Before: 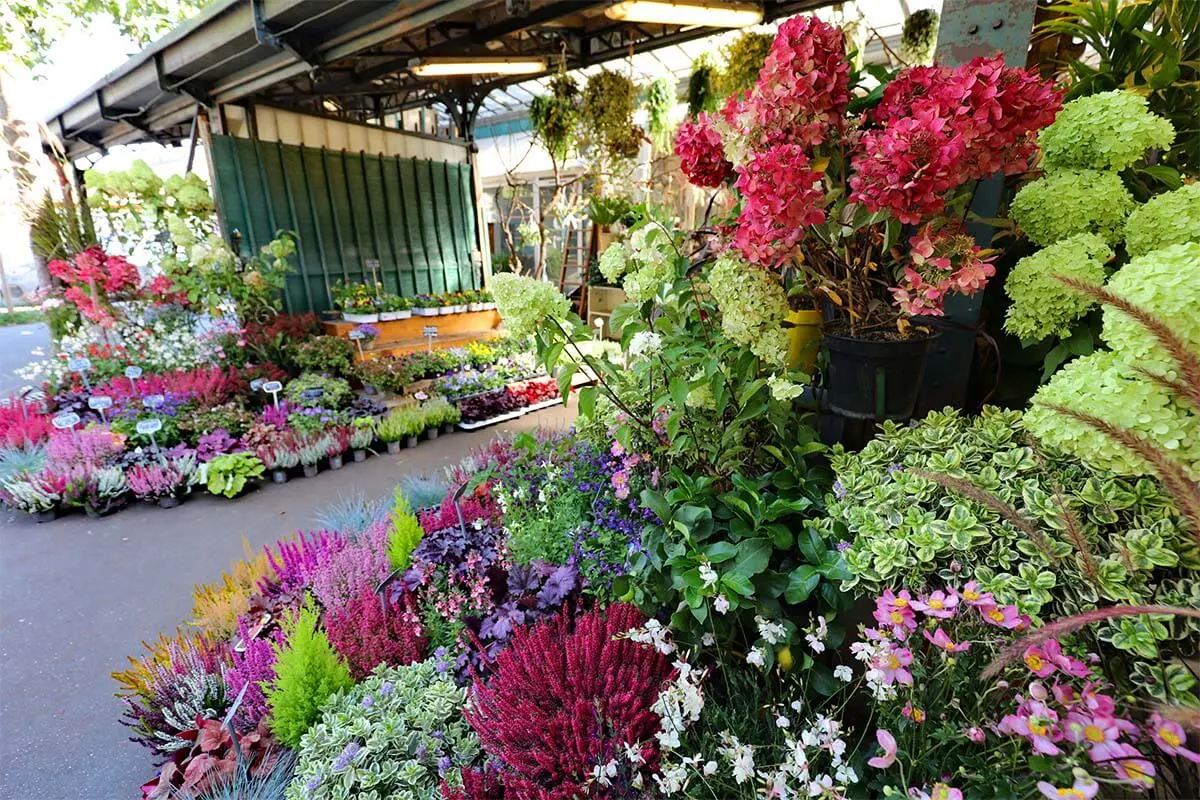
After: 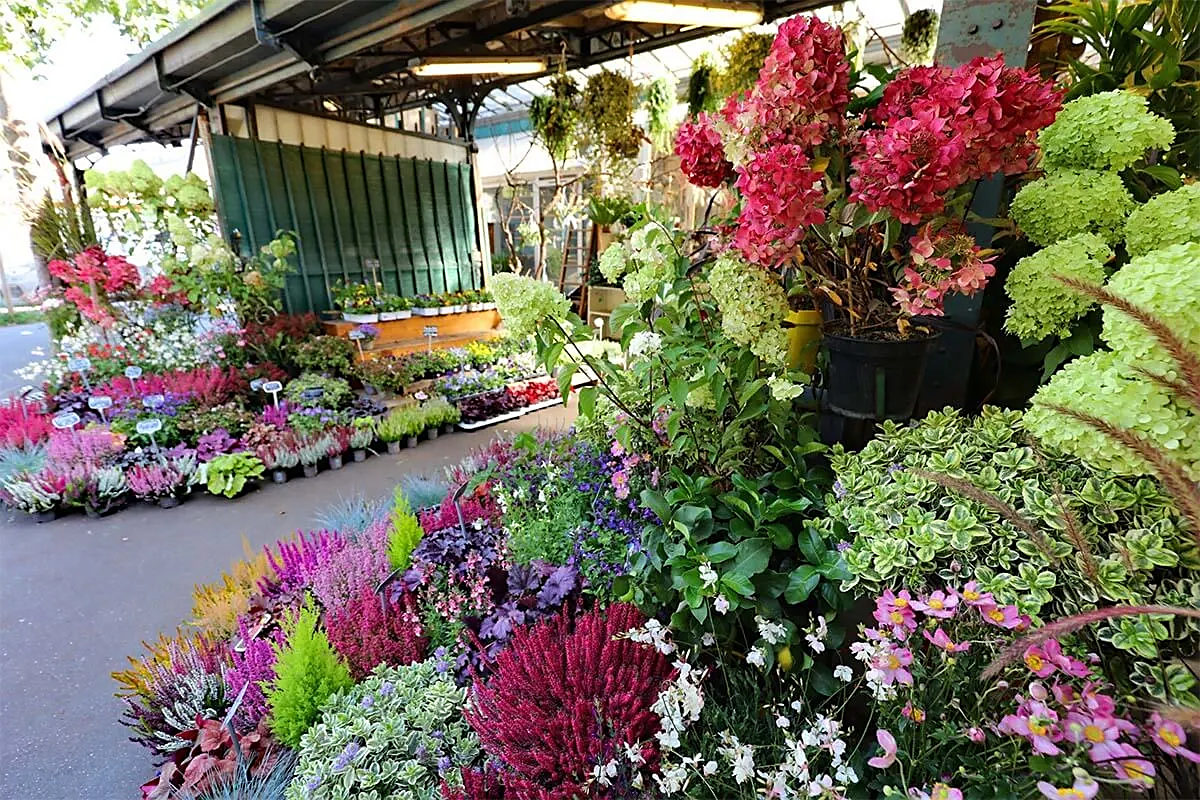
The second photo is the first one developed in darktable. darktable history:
sharpen: radius 1.839, amount 0.407, threshold 1.249
